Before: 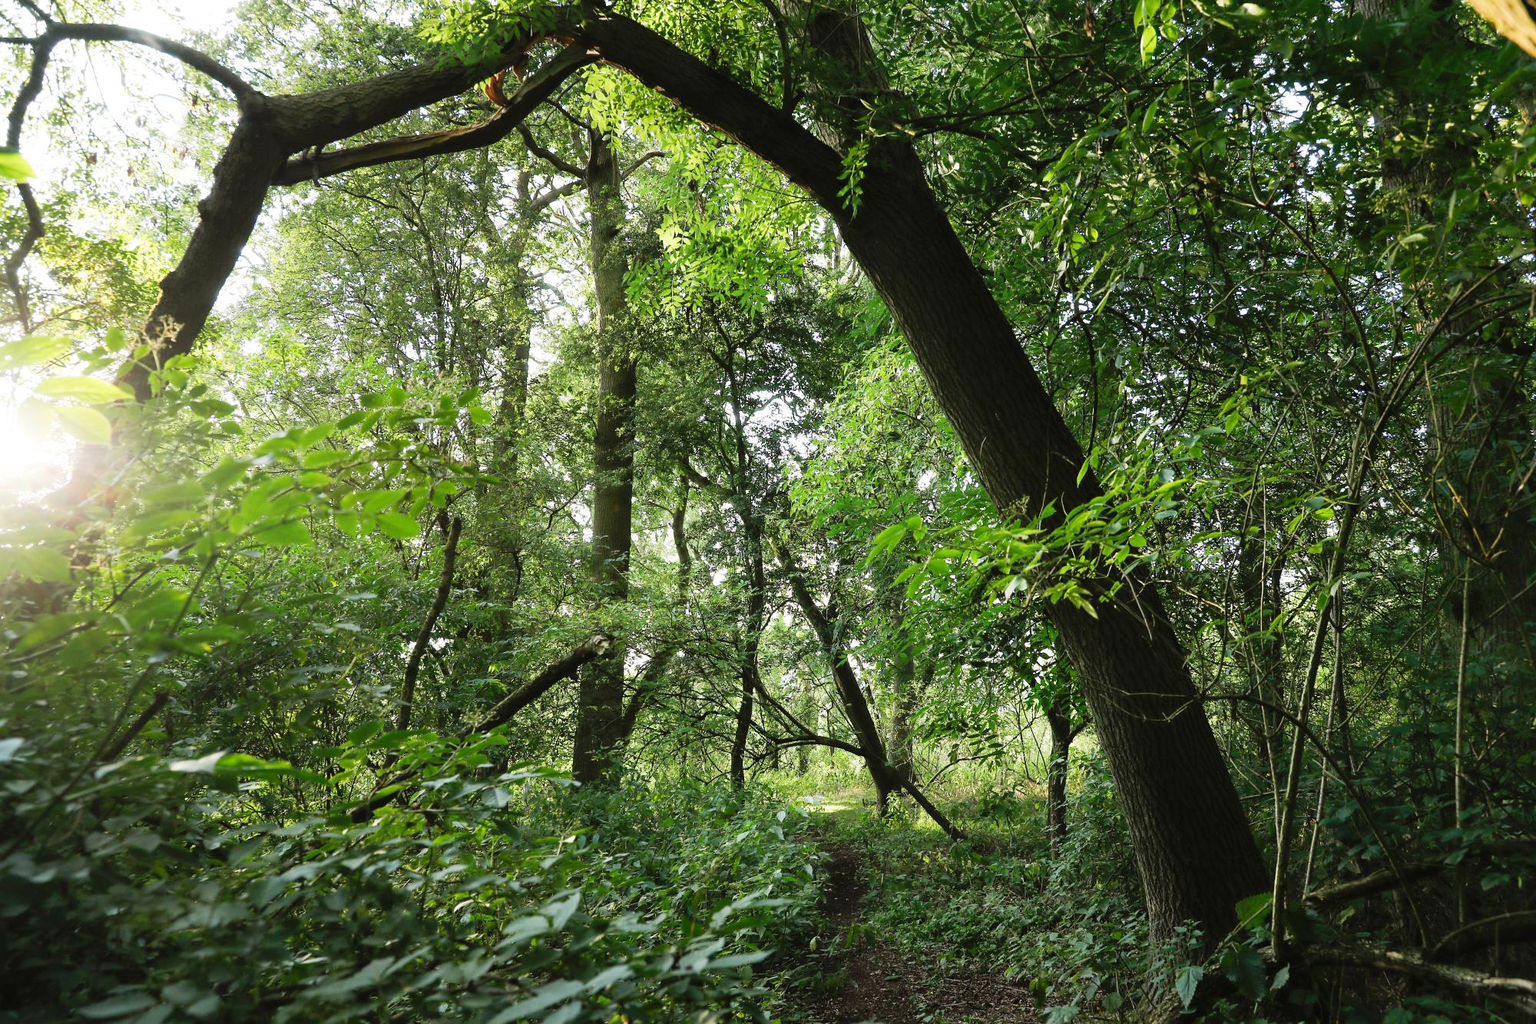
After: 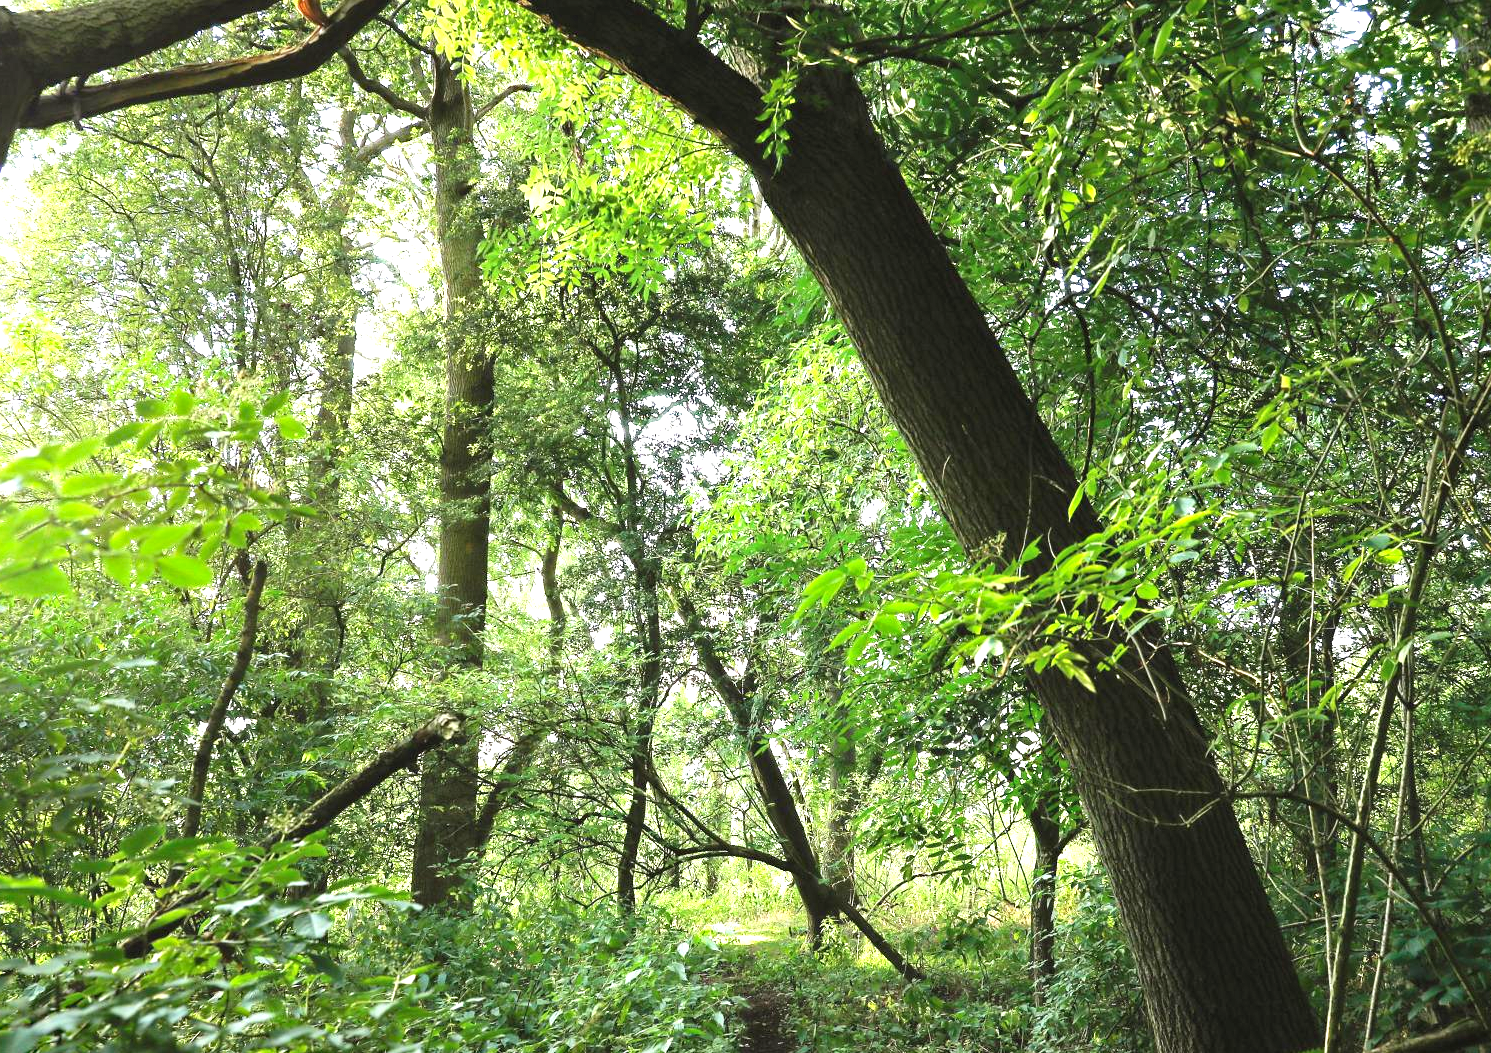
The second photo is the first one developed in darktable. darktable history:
exposure: black level correction 0, exposure 1 EV, compensate highlight preservation false
haze removal: compatibility mode true, adaptive false
crop: left 16.703%, top 8.479%, right 8.719%, bottom 12.501%
contrast brightness saturation: contrast 0.049, brightness 0.064, saturation 0.013
